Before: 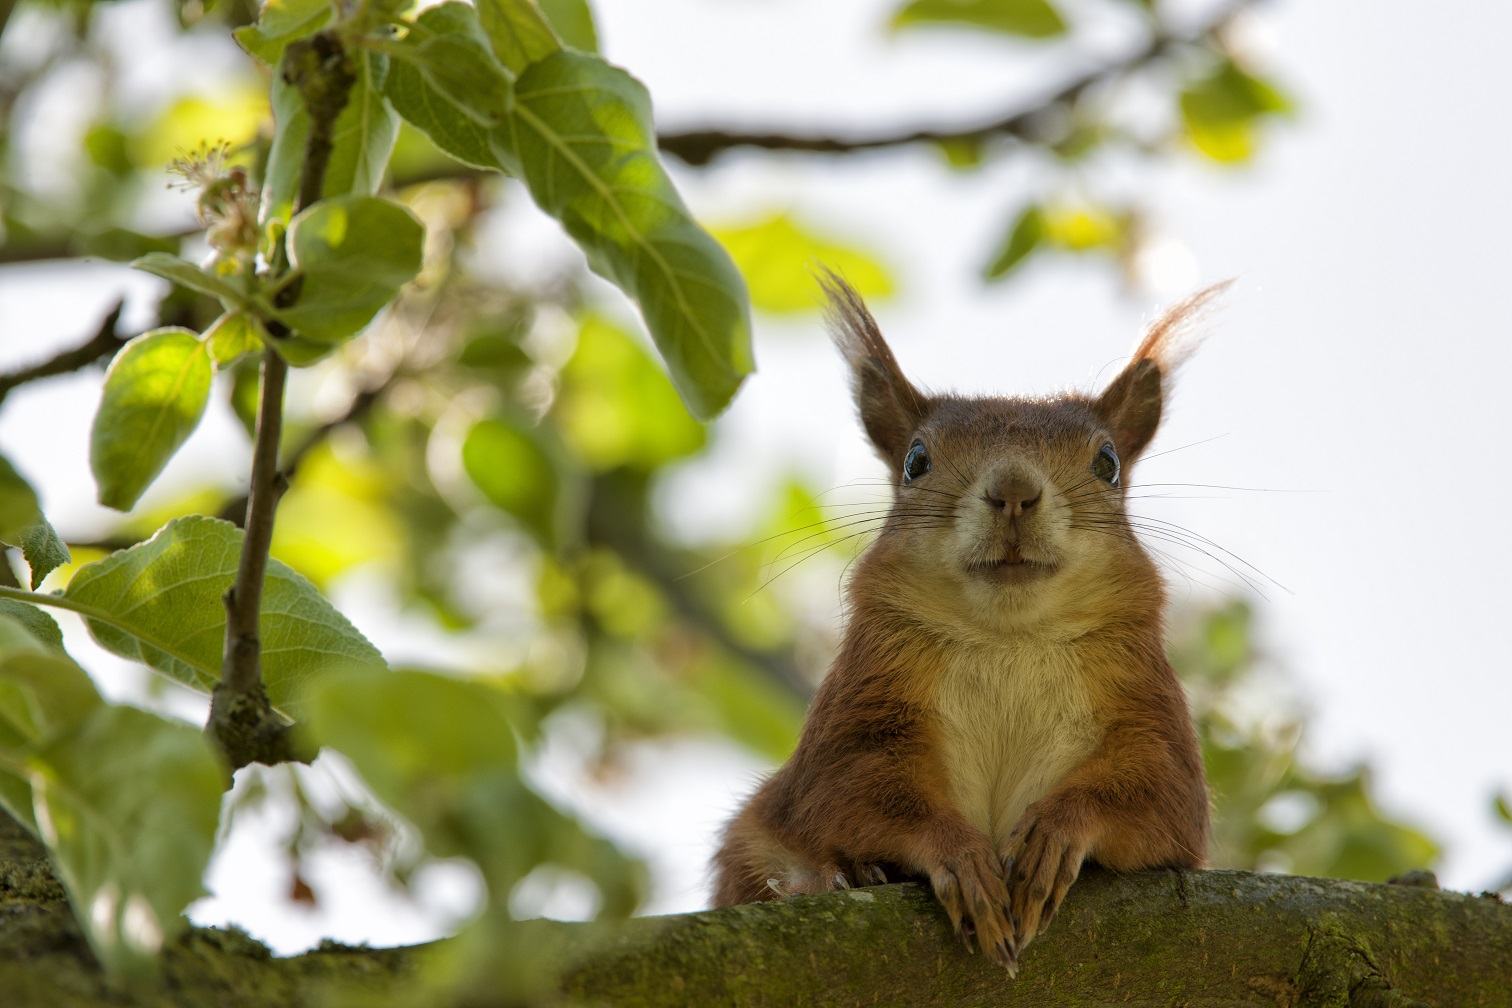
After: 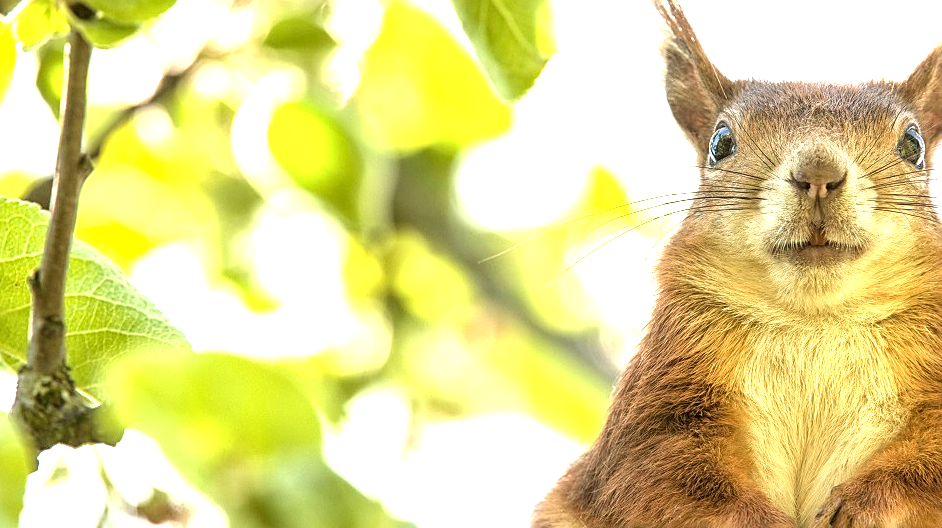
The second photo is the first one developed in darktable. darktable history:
sharpen: on, module defaults
exposure: exposure 1.99 EV, compensate exposure bias true, compensate highlight preservation false
local contrast: detail 130%
crop: left 12.928%, top 31.618%, right 24.738%, bottom 15.947%
